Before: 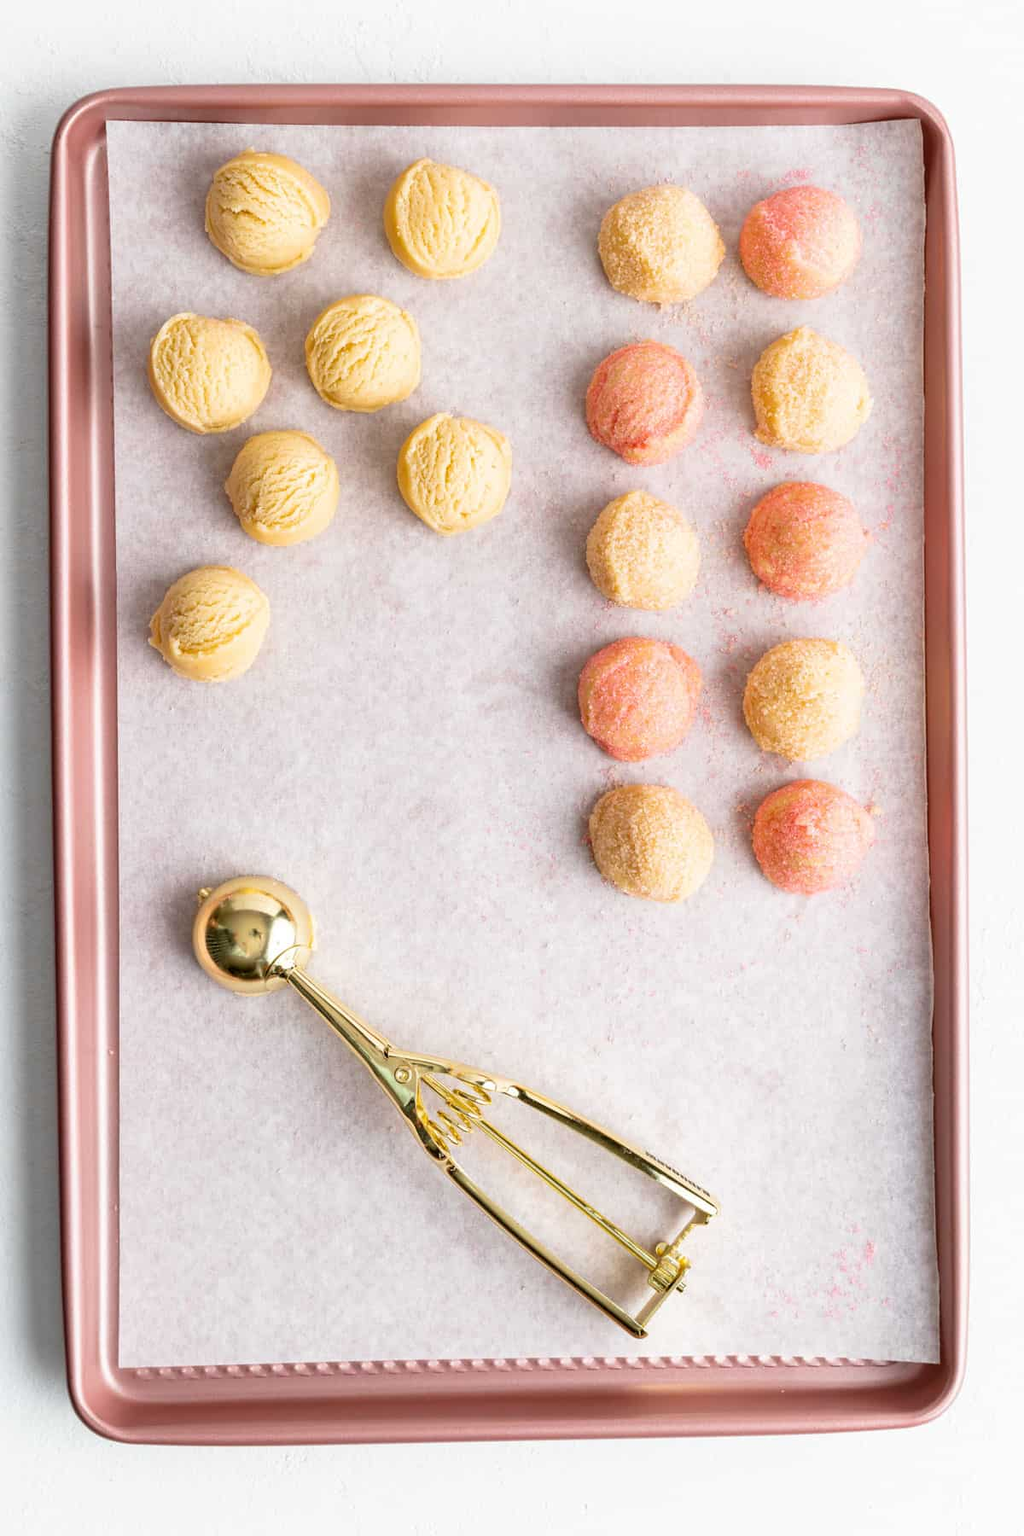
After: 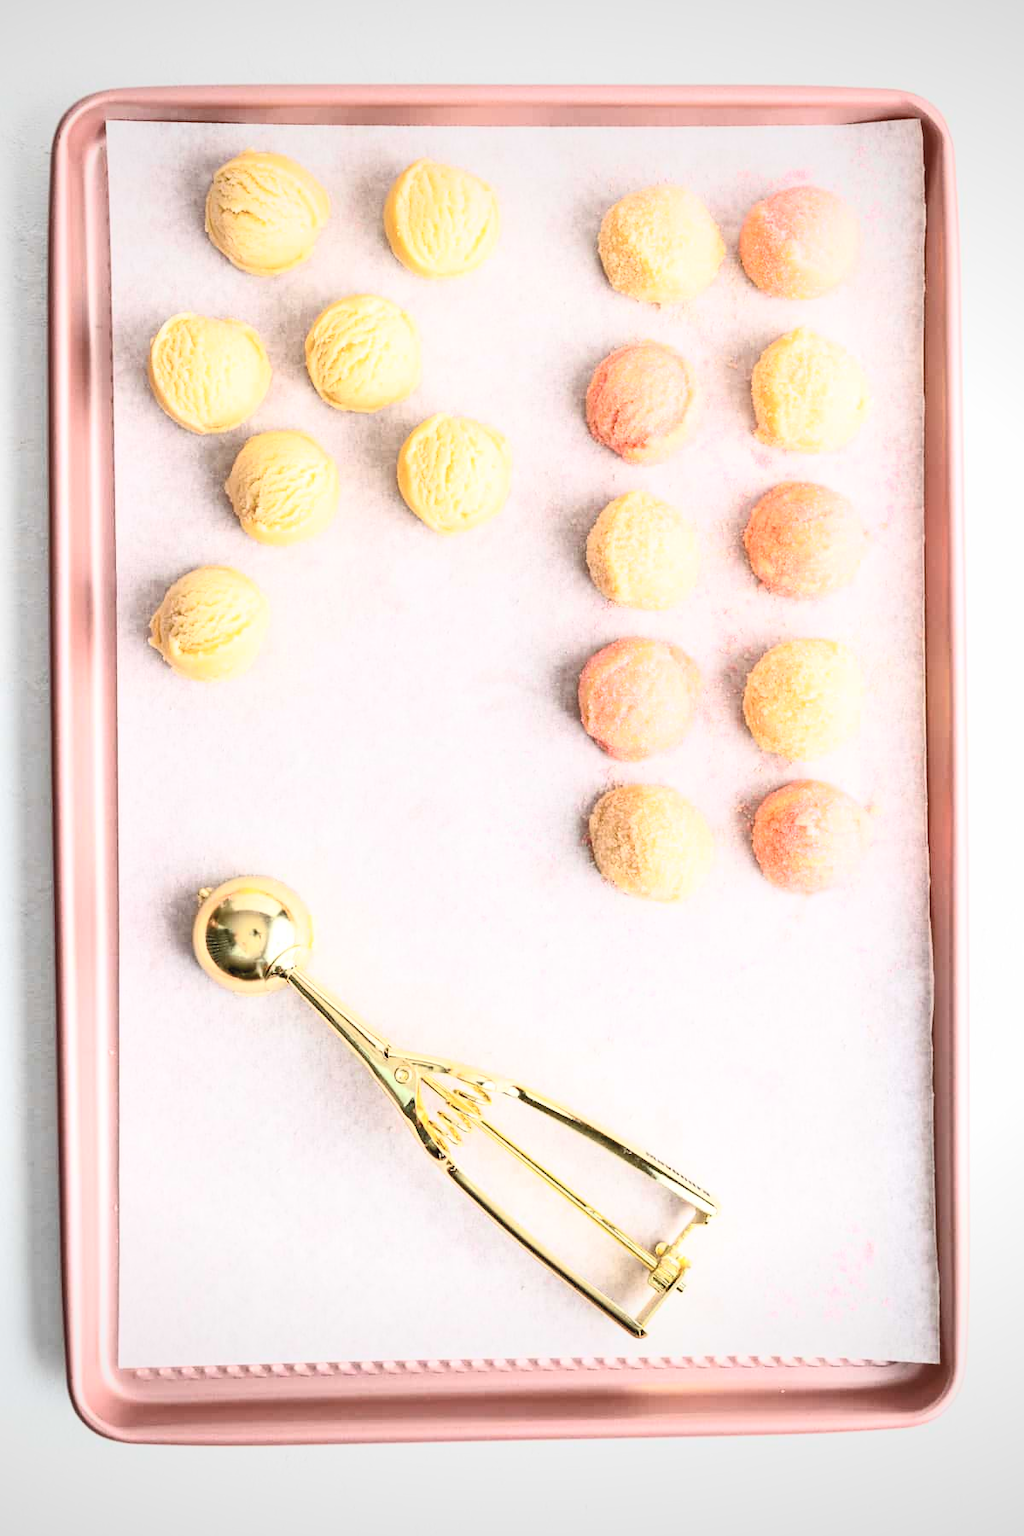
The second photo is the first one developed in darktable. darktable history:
vignetting: fall-off start 85.02%, fall-off radius 80.17%, brightness -0.379, saturation 0.017, width/height ratio 1.225, unbound false
contrast brightness saturation: contrast 0.382, brightness 0.533
shadows and highlights: shadows 3.96, highlights -18.43, shadows color adjustment 98%, highlights color adjustment 58.58%, soften with gaussian
